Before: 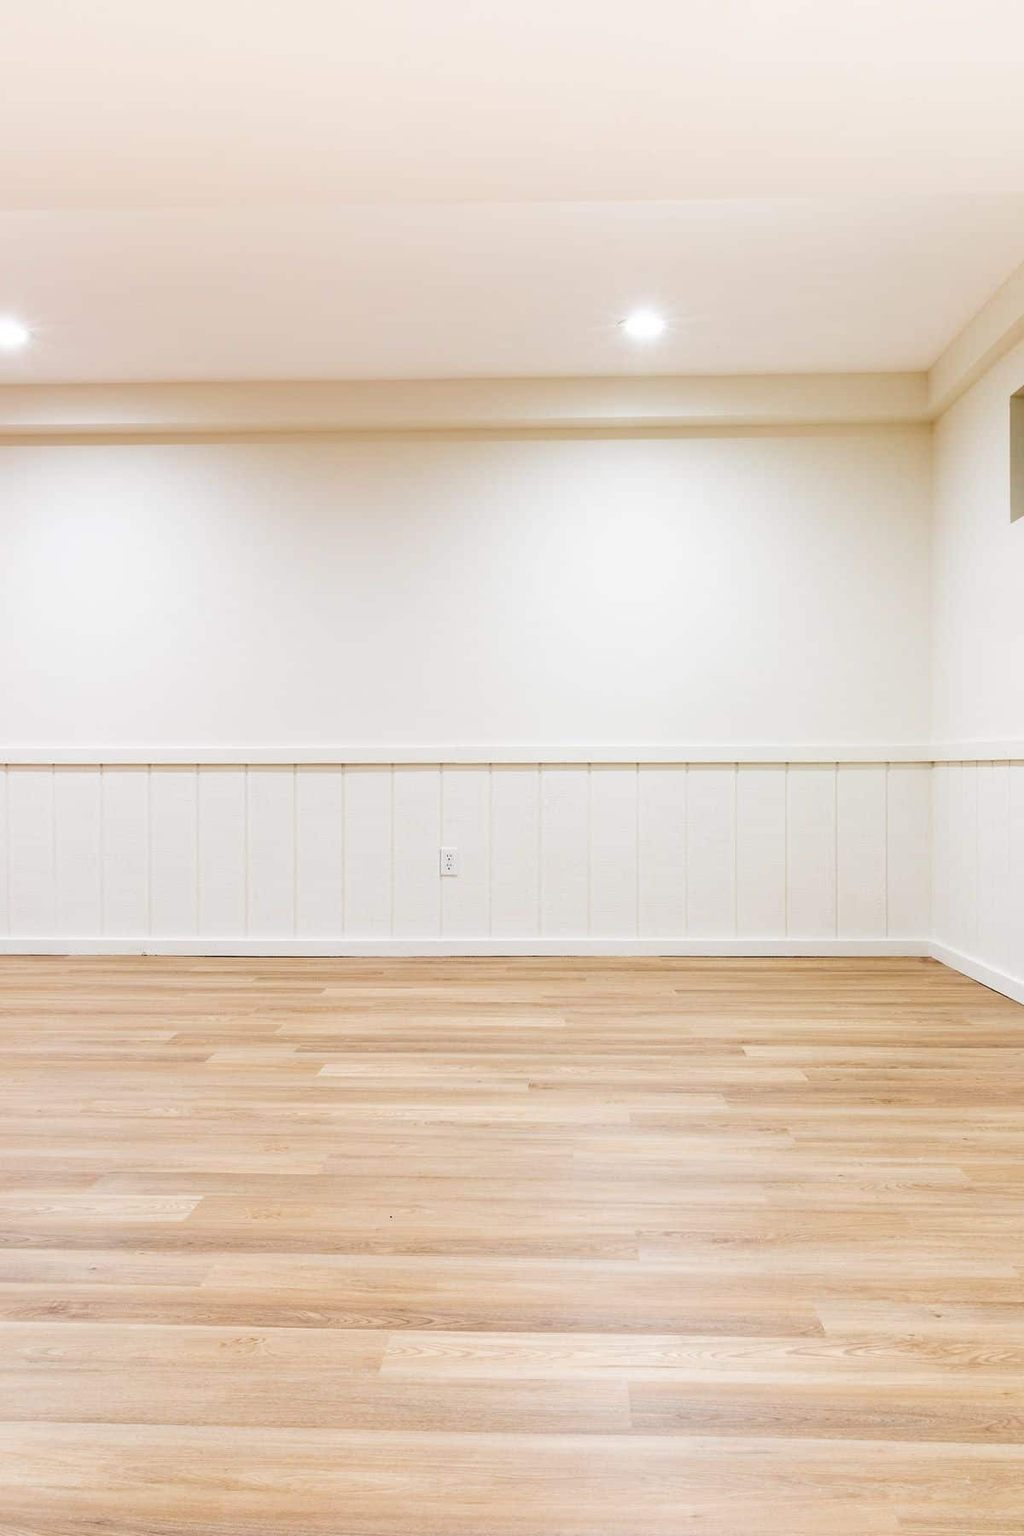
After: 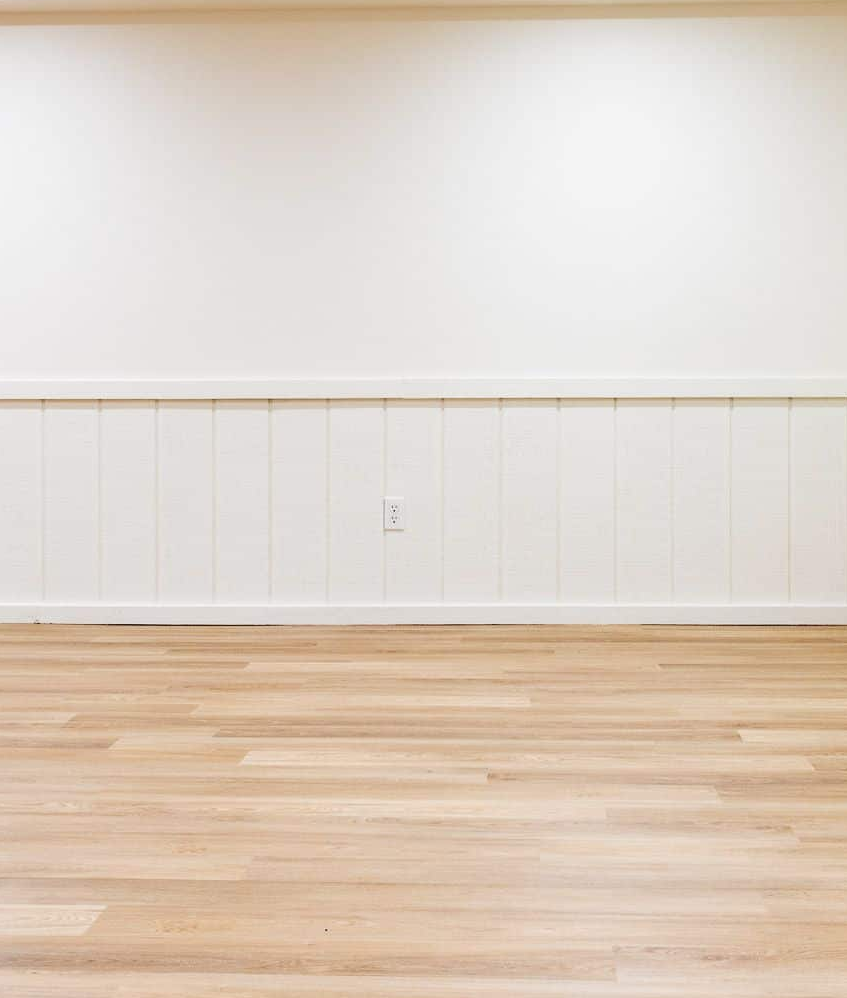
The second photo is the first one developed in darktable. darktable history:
crop: left 11.053%, top 27.58%, right 18.32%, bottom 16.961%
